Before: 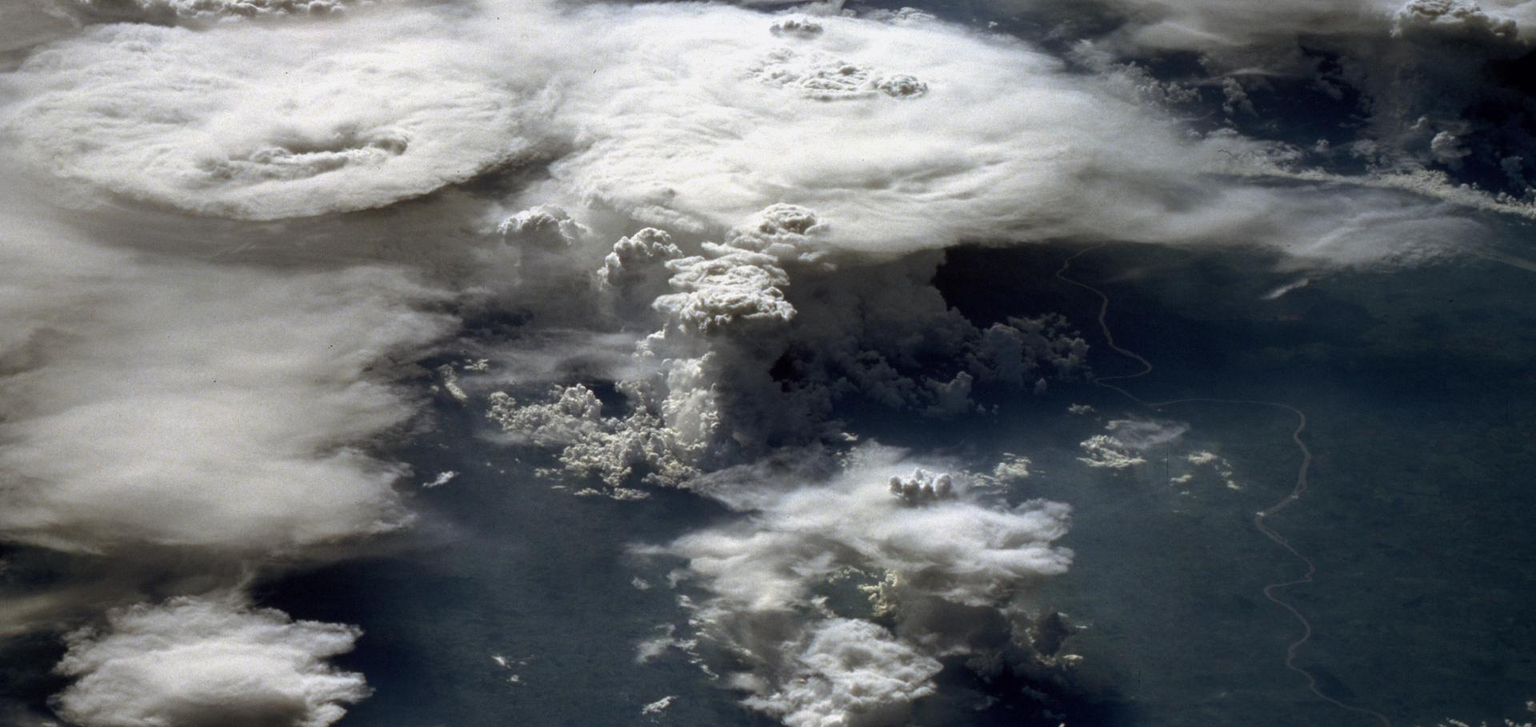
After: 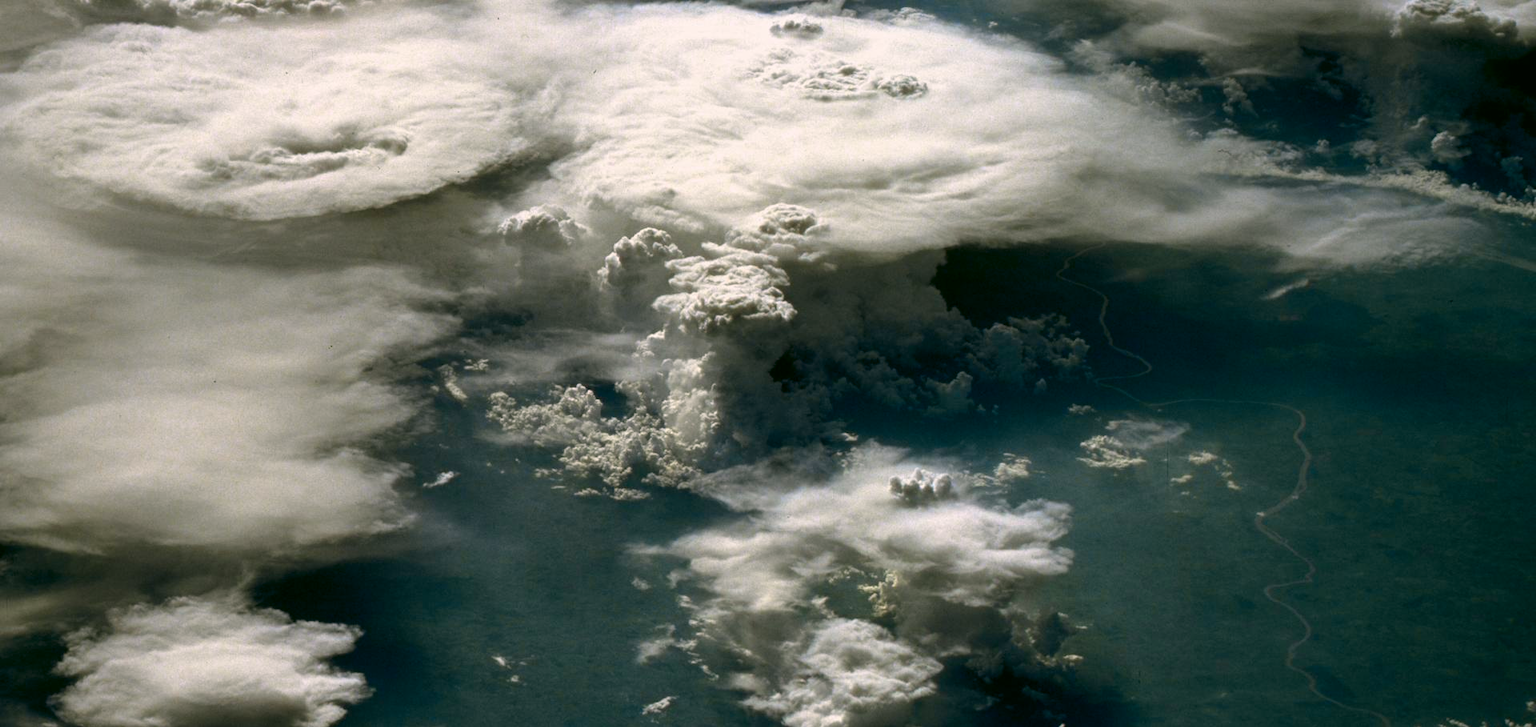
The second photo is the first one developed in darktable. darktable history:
color zones: curves: ch0 [(0.254, 0.492) (0.724, 0.62)]; ch1 [(0.25, 0.528) (0.719, 0.796)]; ch2 [(0, 0.472) (0.25, 0.5) (0.73, 0.184)]
color correction: highlights a* 4.02, highlights b* 4.98, shadows a* -7.55, shadows b* 4.98
